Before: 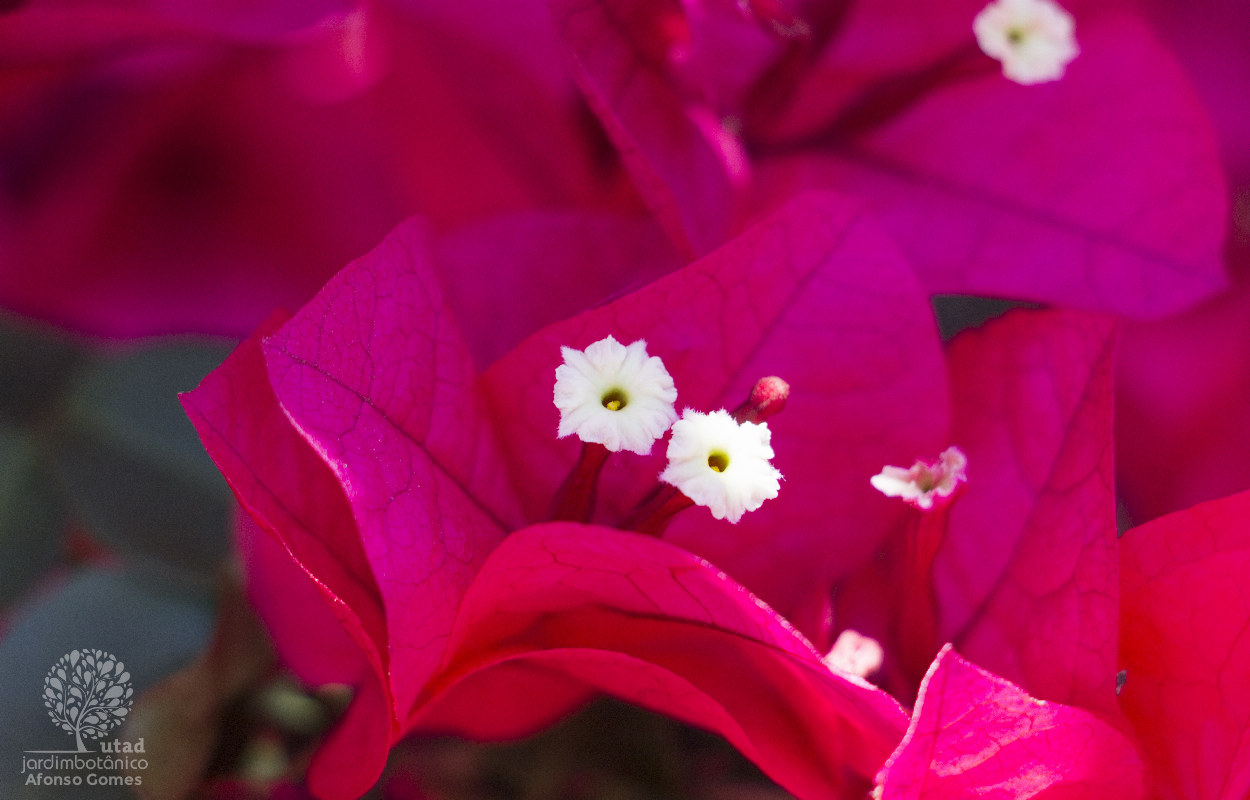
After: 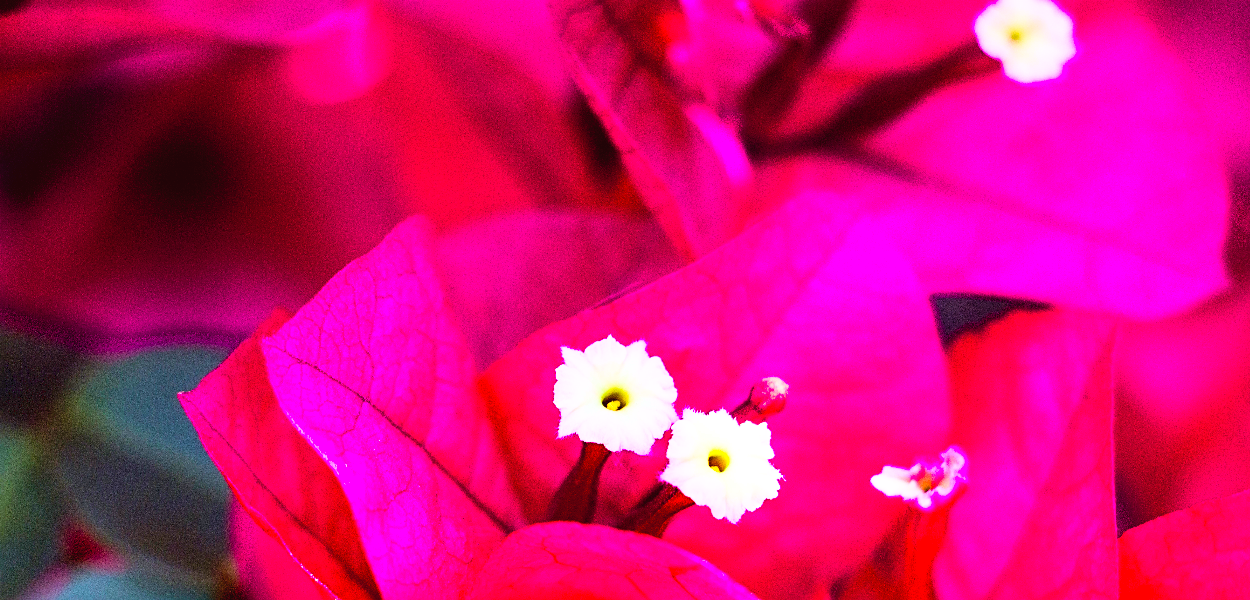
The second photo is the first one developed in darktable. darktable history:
sharpen: on, module defaults
crop: bottom 24.994%
exposure: black level correction 0.012, compensate highlight preservation false
contrast brightness saturation: contrast 0.067, brightness 0.177, saturation 0.415
velvia: on, module defaults
color balance rgb: perceptual saturation grading › global saturation 34.85%, perceptual saturation grading › highlights -29.994%, perceptual saturation grading › shadows 36.022%
base curve: curves: ch0 [(0, 0.003) (0.001, 0.002) (0.006, 0.004) (0.02, 0.022) (0.048, 0.086) (0.094, 0.234) (0.162, 0.431) (0.258, 0.629) (0.385, 0.8) (0.548, 0.918) (0.751, 0.988) (1, 1)]
